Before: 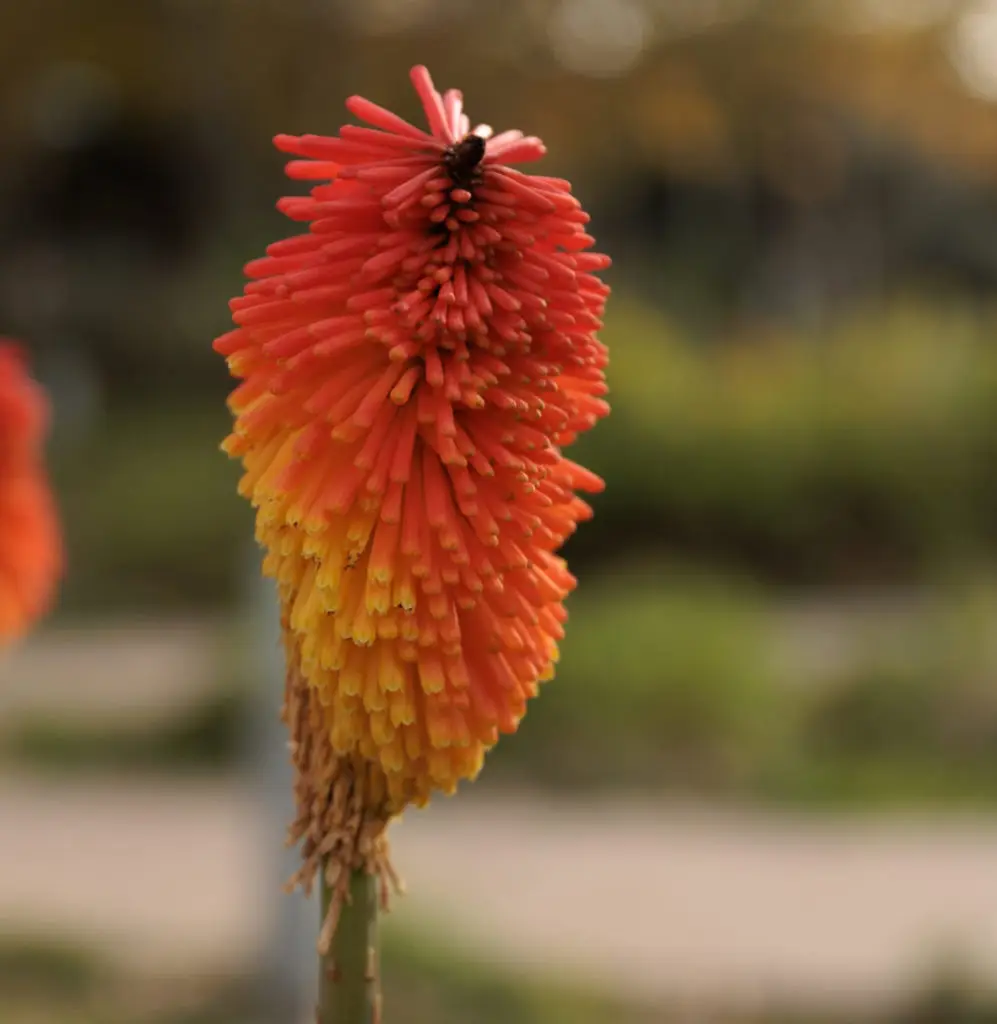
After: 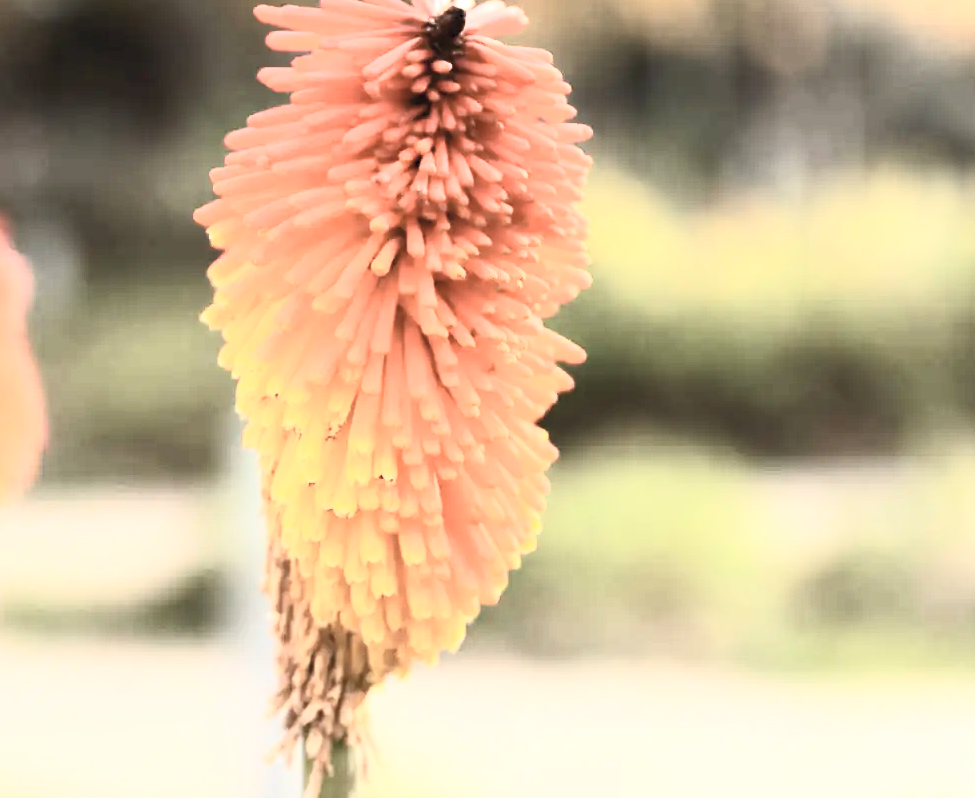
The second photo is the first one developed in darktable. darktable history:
crop and rotate: left 1.948%, top 12.682%, right 0.225%, bottom 9.352%
contrast brightness saturation: contrast 0.566, brightness 0.57, saturation -0.327
exposure: black level correction 0.001, exposure 1.398 EV, compensate highlight preservation false
